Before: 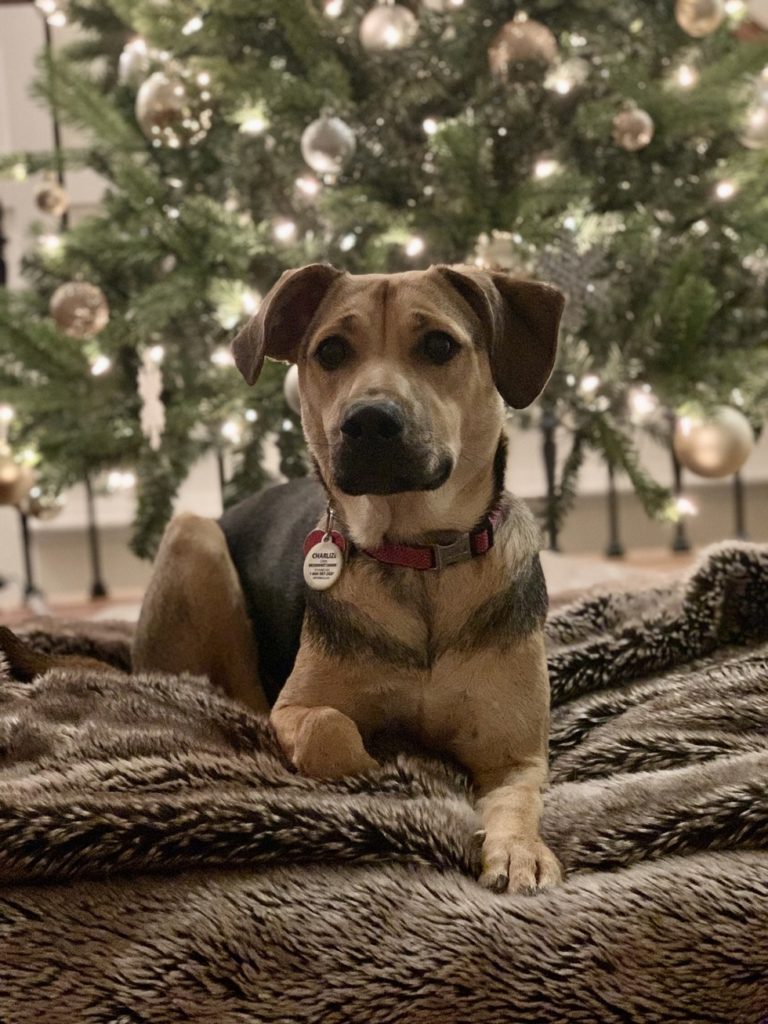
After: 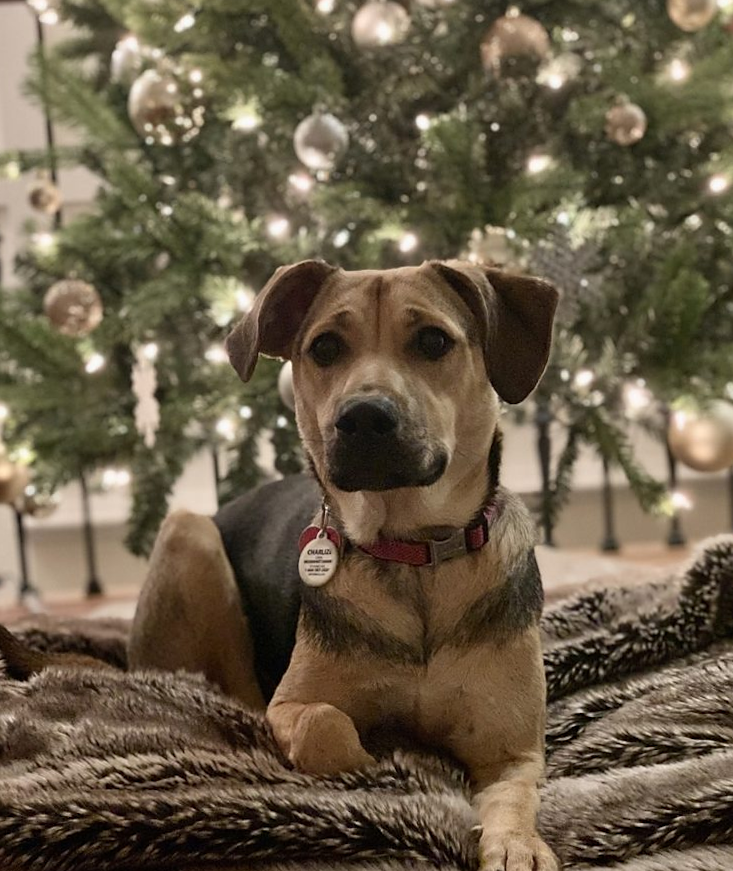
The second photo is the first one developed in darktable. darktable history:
crop and rotate: angle 0.344°, left 0.312%, right 3.413%, bottom 14.247%
sharpen: radius 1.512, amount 0.373, threshold 1.444
